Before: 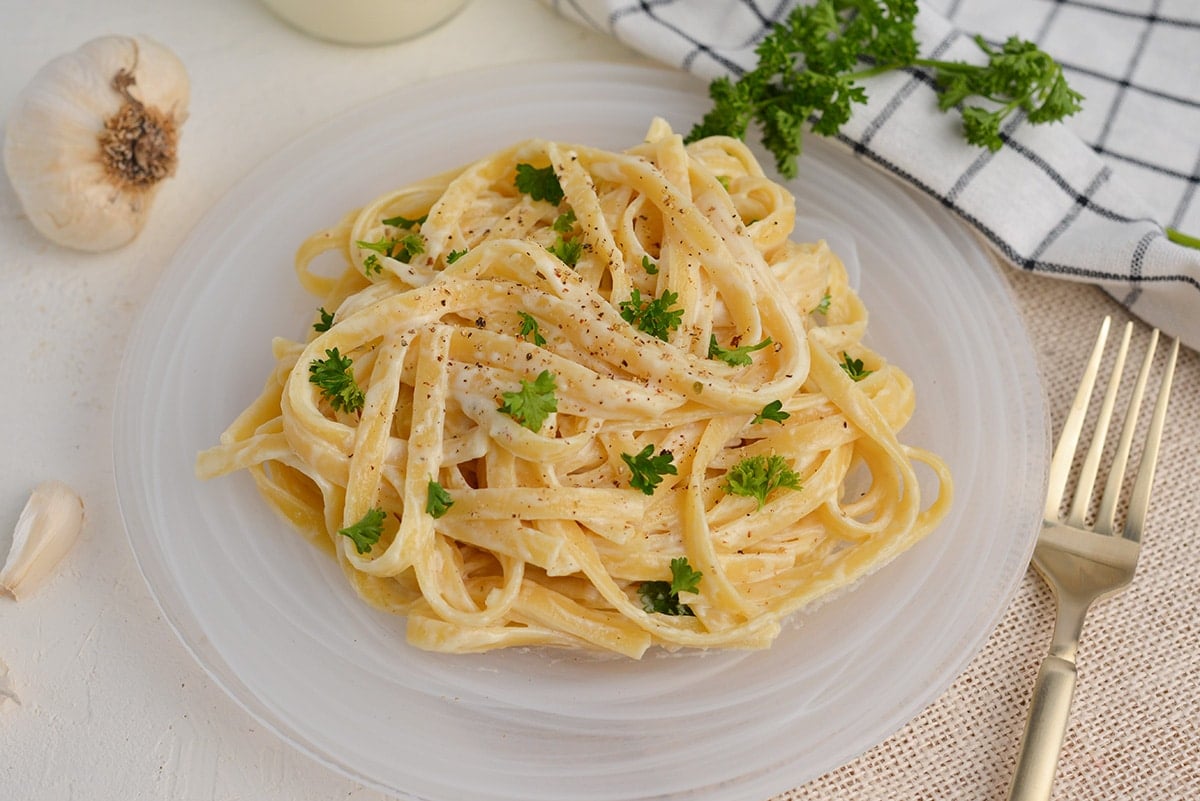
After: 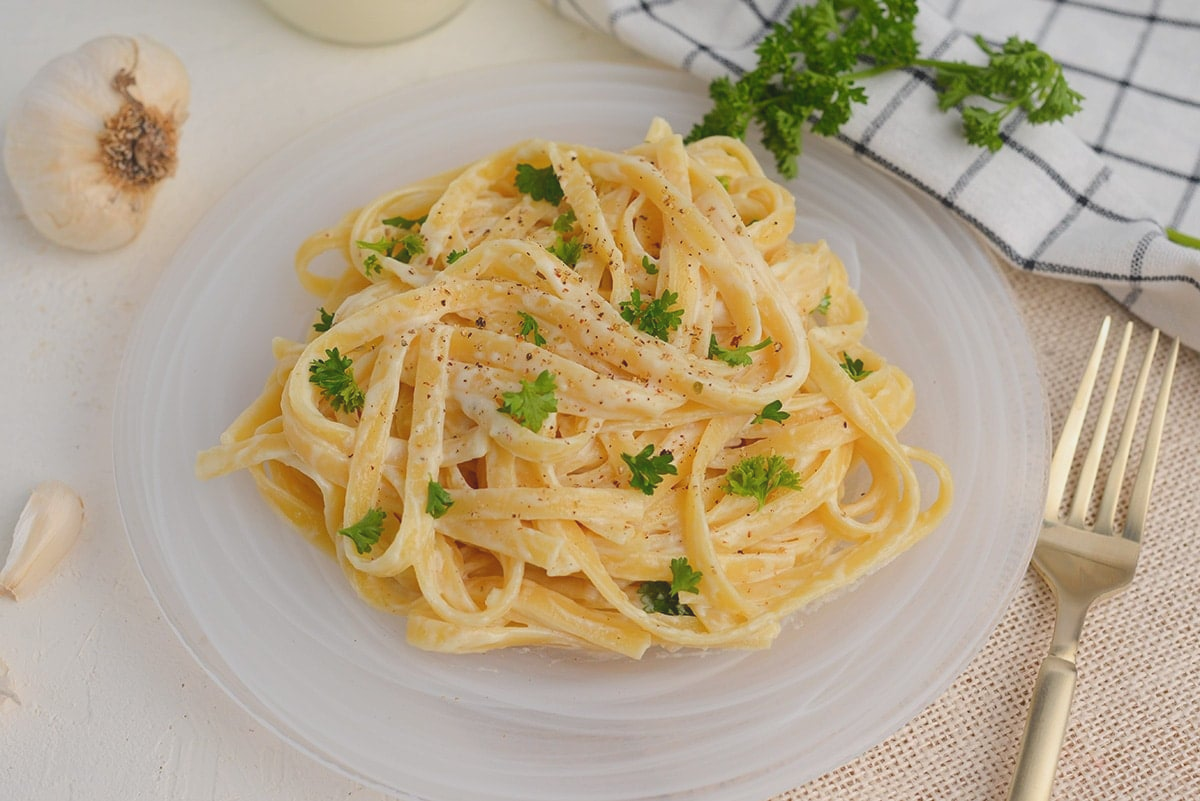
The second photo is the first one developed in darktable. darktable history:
contrast equalizer: y [[0.535, 0.543, 0.548, 0.548, 0.542, 0.532], [0.5 ×6], [0.5 ×6], [0 ×6], [0 ×6]], mix -0.997
